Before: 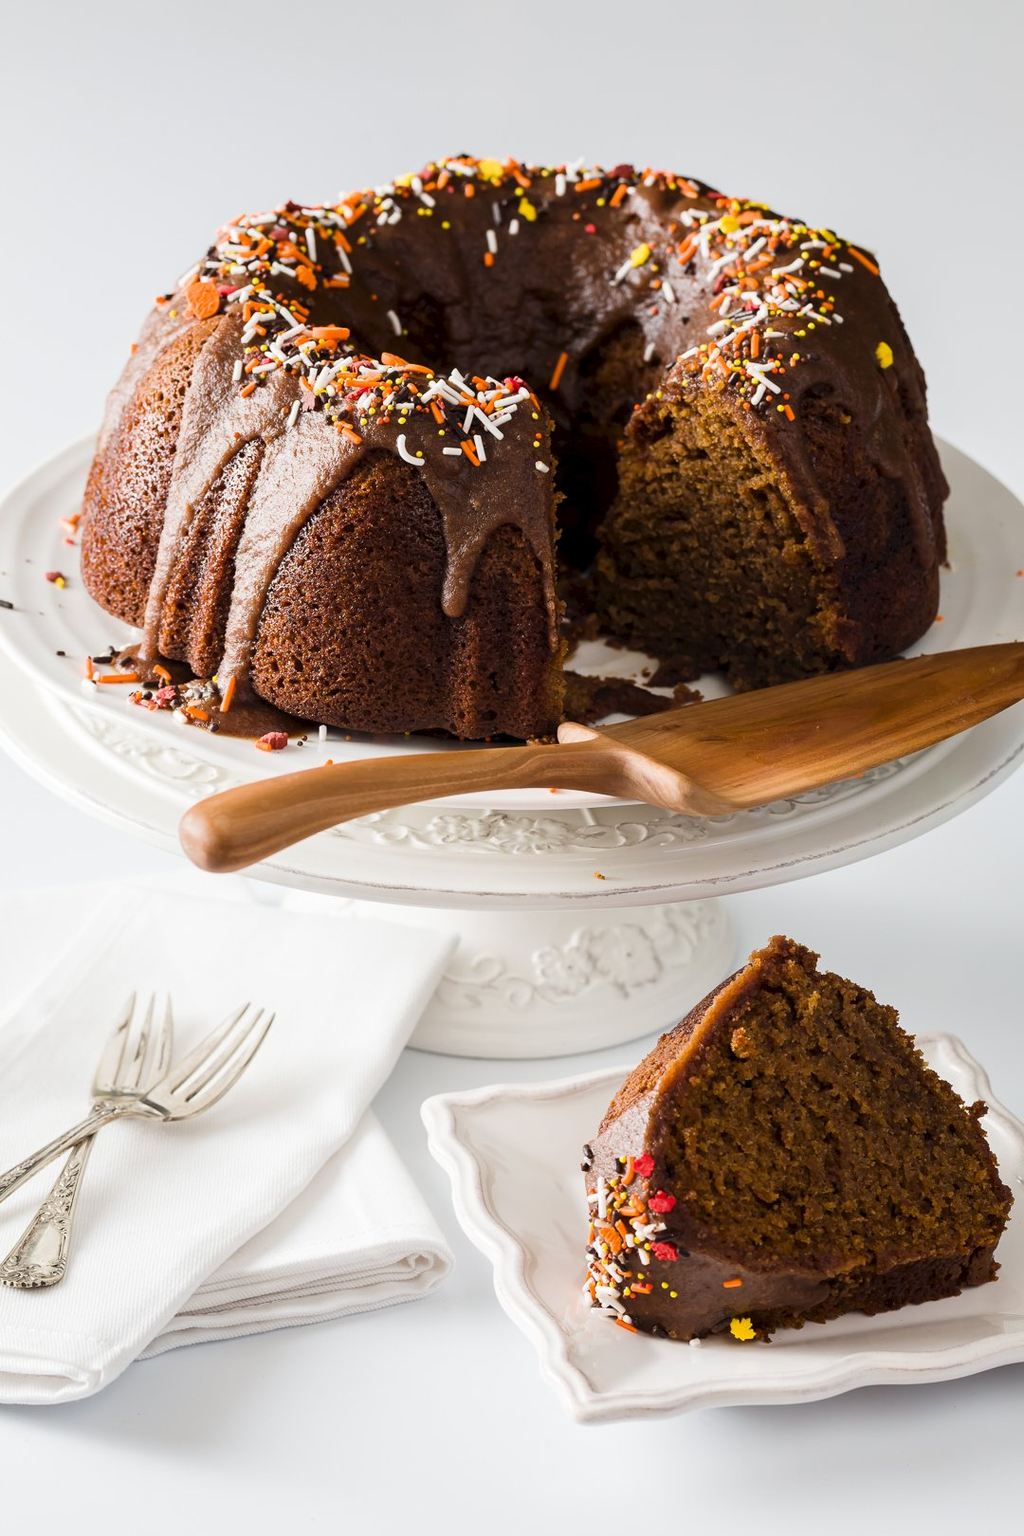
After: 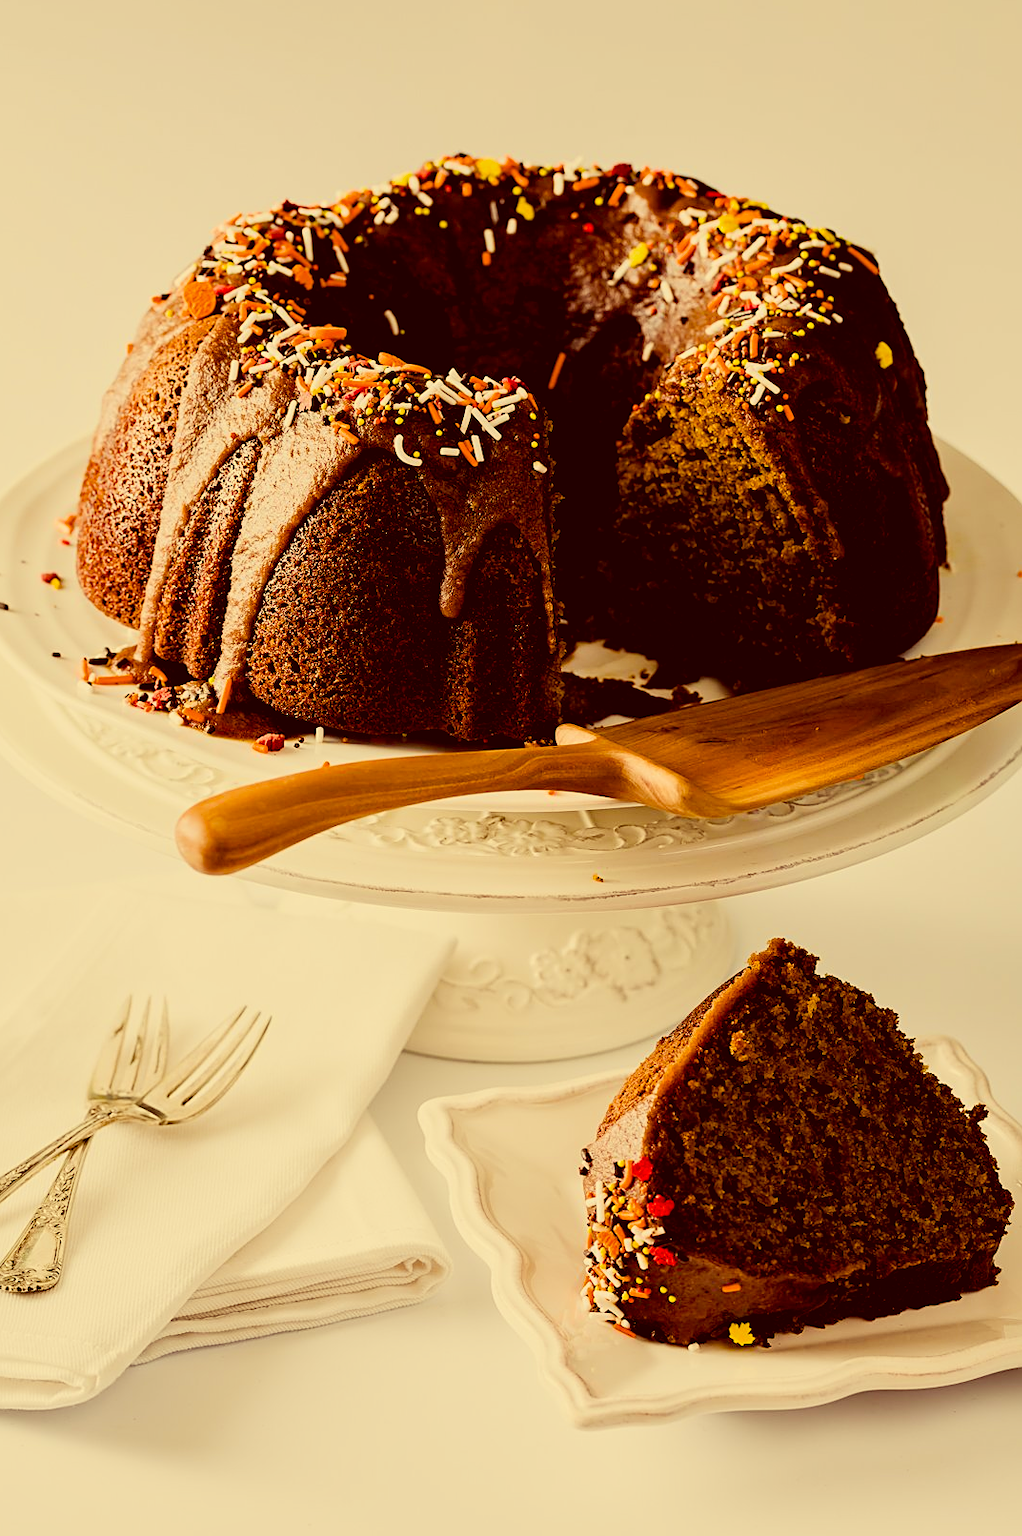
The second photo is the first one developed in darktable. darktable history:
exposure: exposure -0.048 EV, compensate highlight preservation false
local contrast: mode bilateral grid, contrast 20, coarseness 50, detail 120%, midtone range 0.2
filmic rgb: black relative exposure -7.65 EV, white relative exposure 4.56 EV, hardness 3.61, color science v6 (2022)
sharpen: on, module defaults
color balance rgb: shadows lift › luminance -21.66%, shadows lift › chroma 6.57%, shadows lift › hue 270°, power › chroma 0.68%, power › hue 60°, highlights gain › luminance 6.08%, highlights gain › chroma 1.33%, highlights gain › hue 90°, global offset › luminance -0.87%, perceptual saturation grading › global saturation 26.86%, perceptual saturation grading › highlights -28.39%, perceptual saturation grading › mid-tones 15.22%, perceptual saturation grading › shadows 33.98%, perceptual brilliance grading › highlights 10%, perceptual brilliance grading › mid-tones 5%
color correction: highlights a* 1.12, highlights b* 24.26, shadows a* 15.58, shadows b* 24.26
crop and rotate: left 0.614%, top 0.179%, bottom 0.309%
